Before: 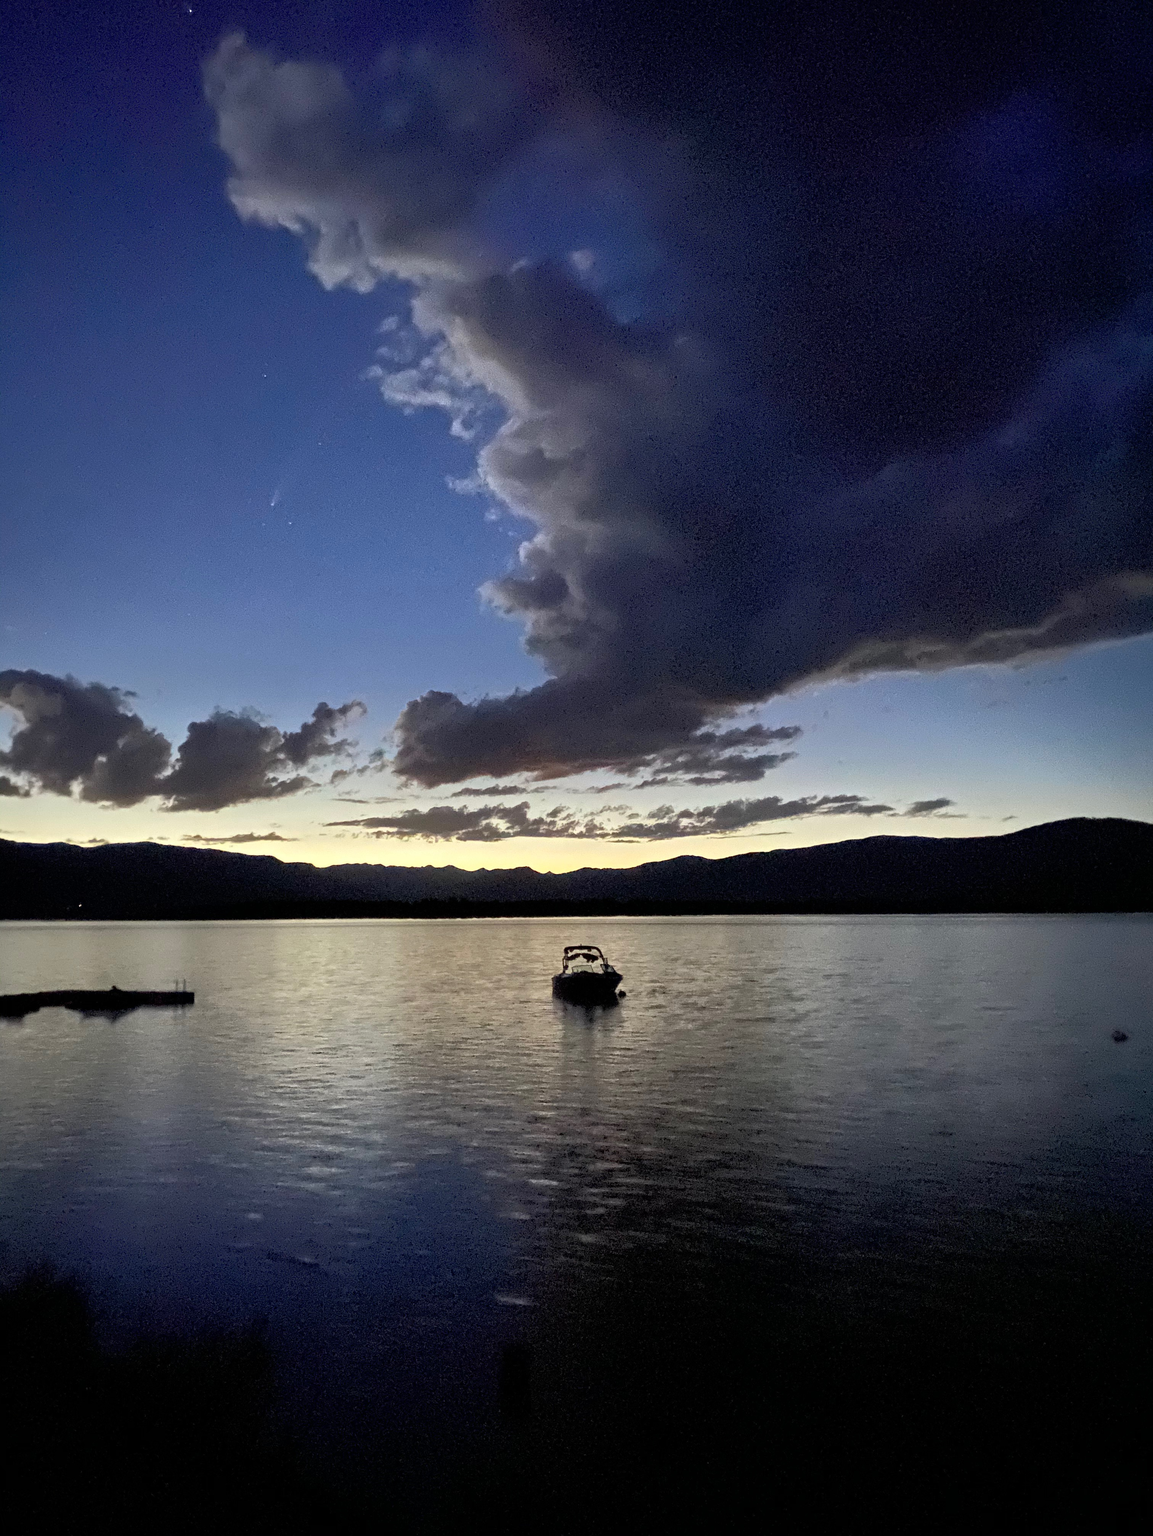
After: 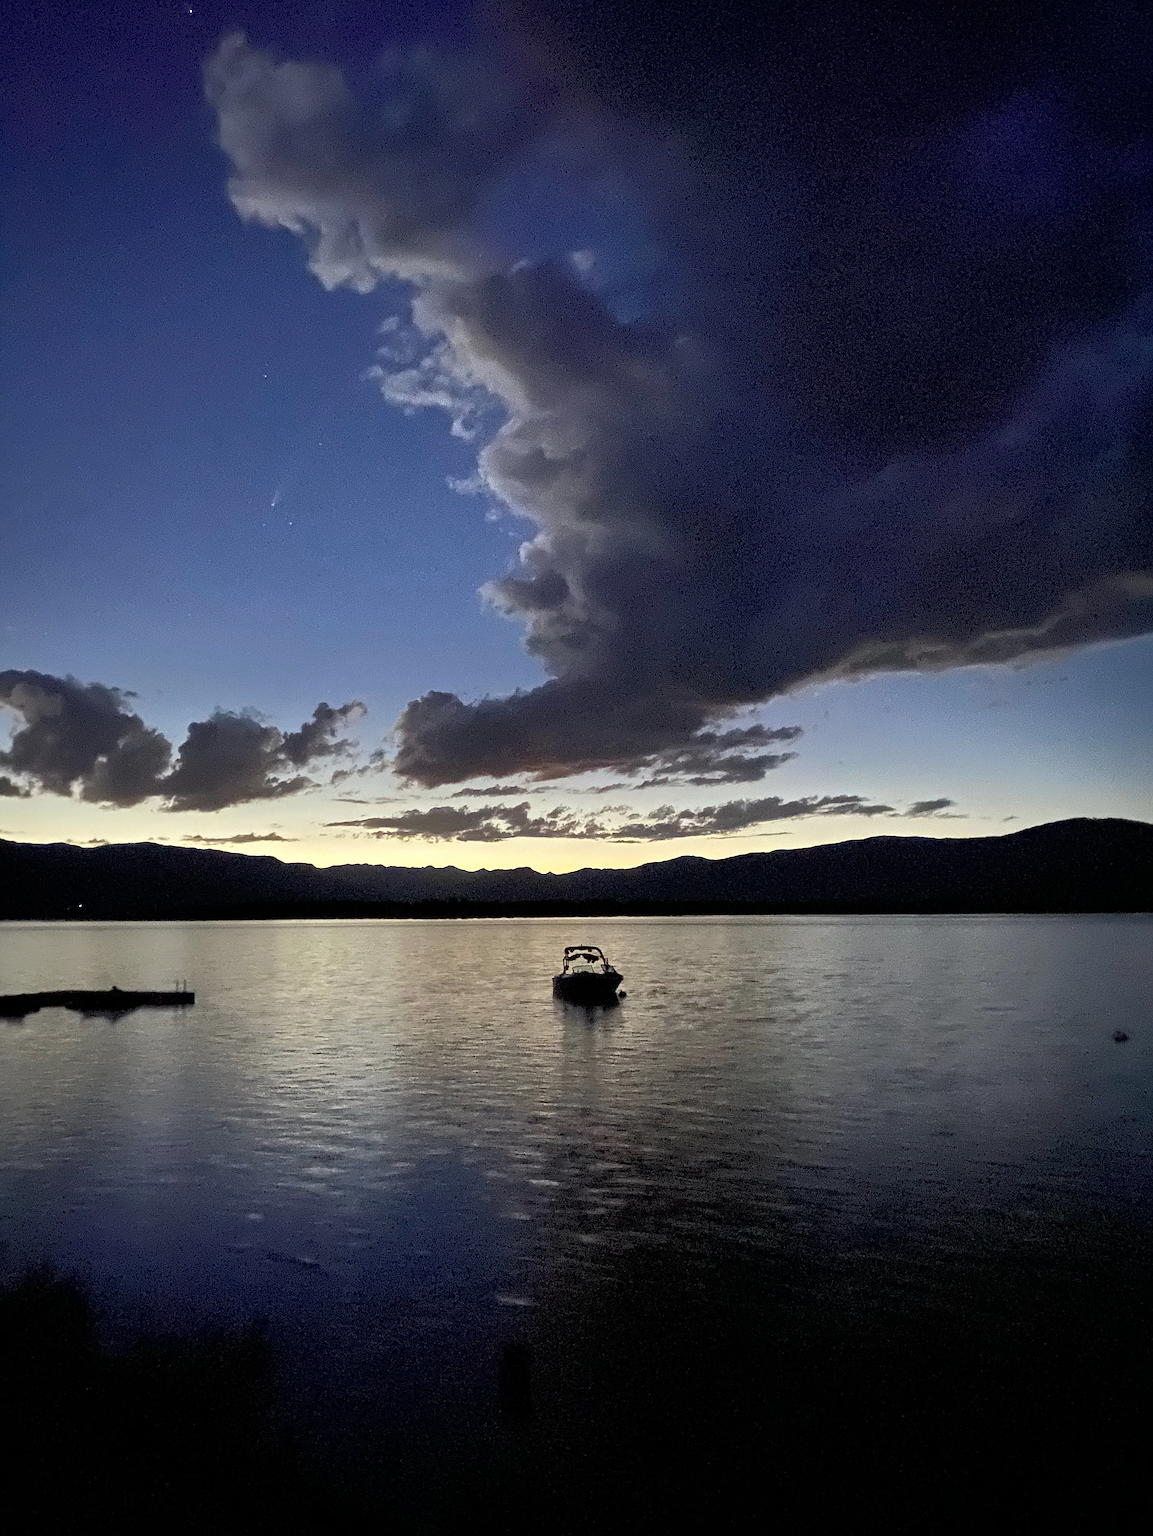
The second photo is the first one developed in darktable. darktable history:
sharpen: on, module defaults
contrast brightness saturation: saturation -0.064
